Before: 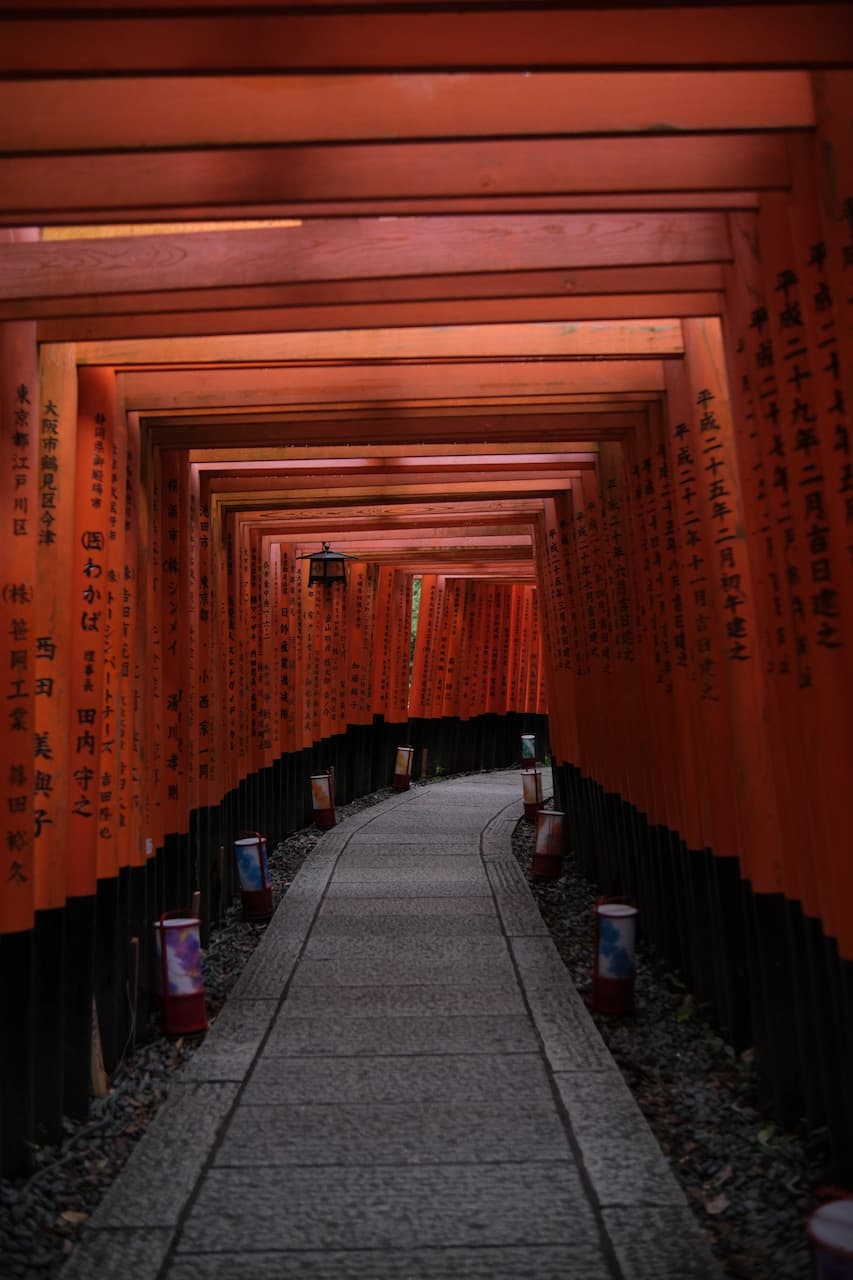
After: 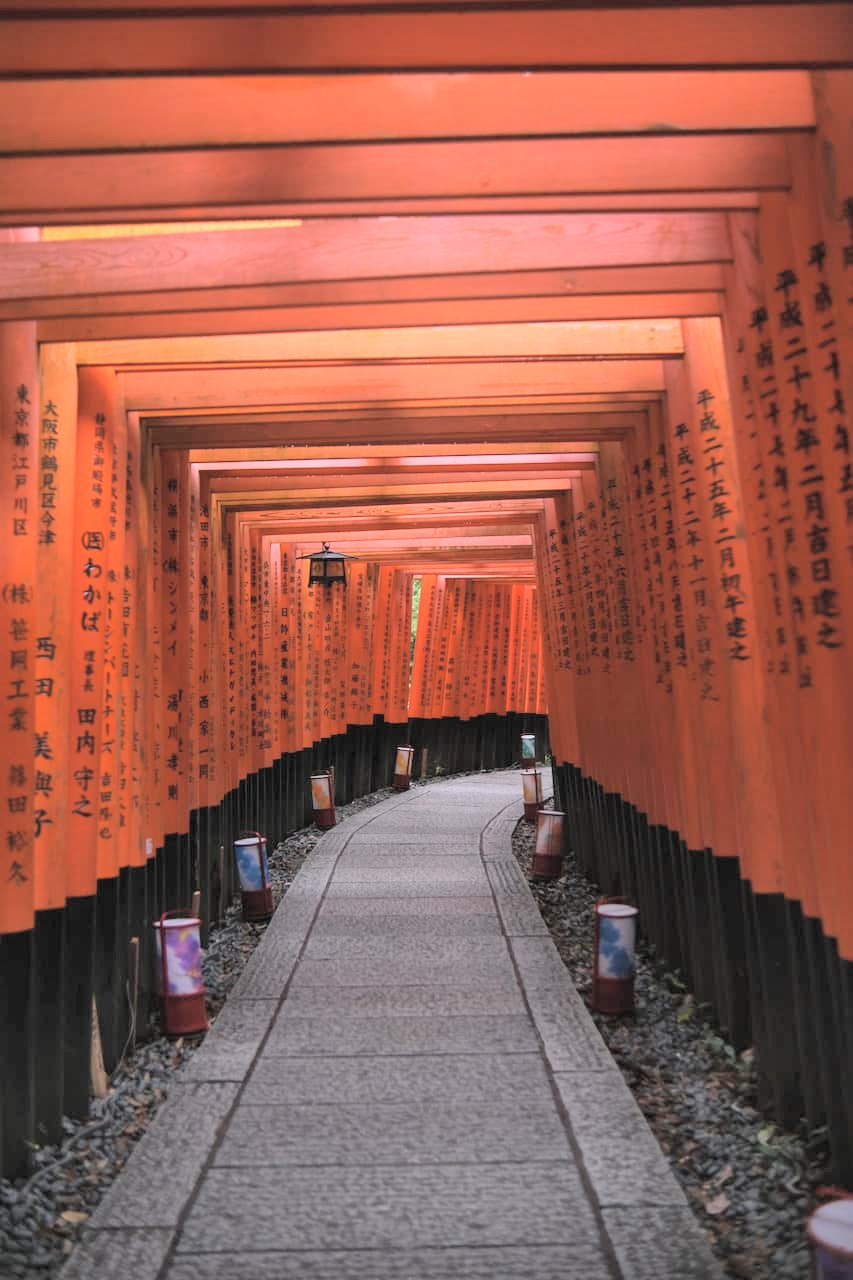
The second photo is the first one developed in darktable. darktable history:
exposure: black level correction 0, exposure 0.89 EV, compensate highlight preservation false
contrast brightness saturation: brightness 0.284
shadows and highlights: highlights 71.85, soften with gaussian
